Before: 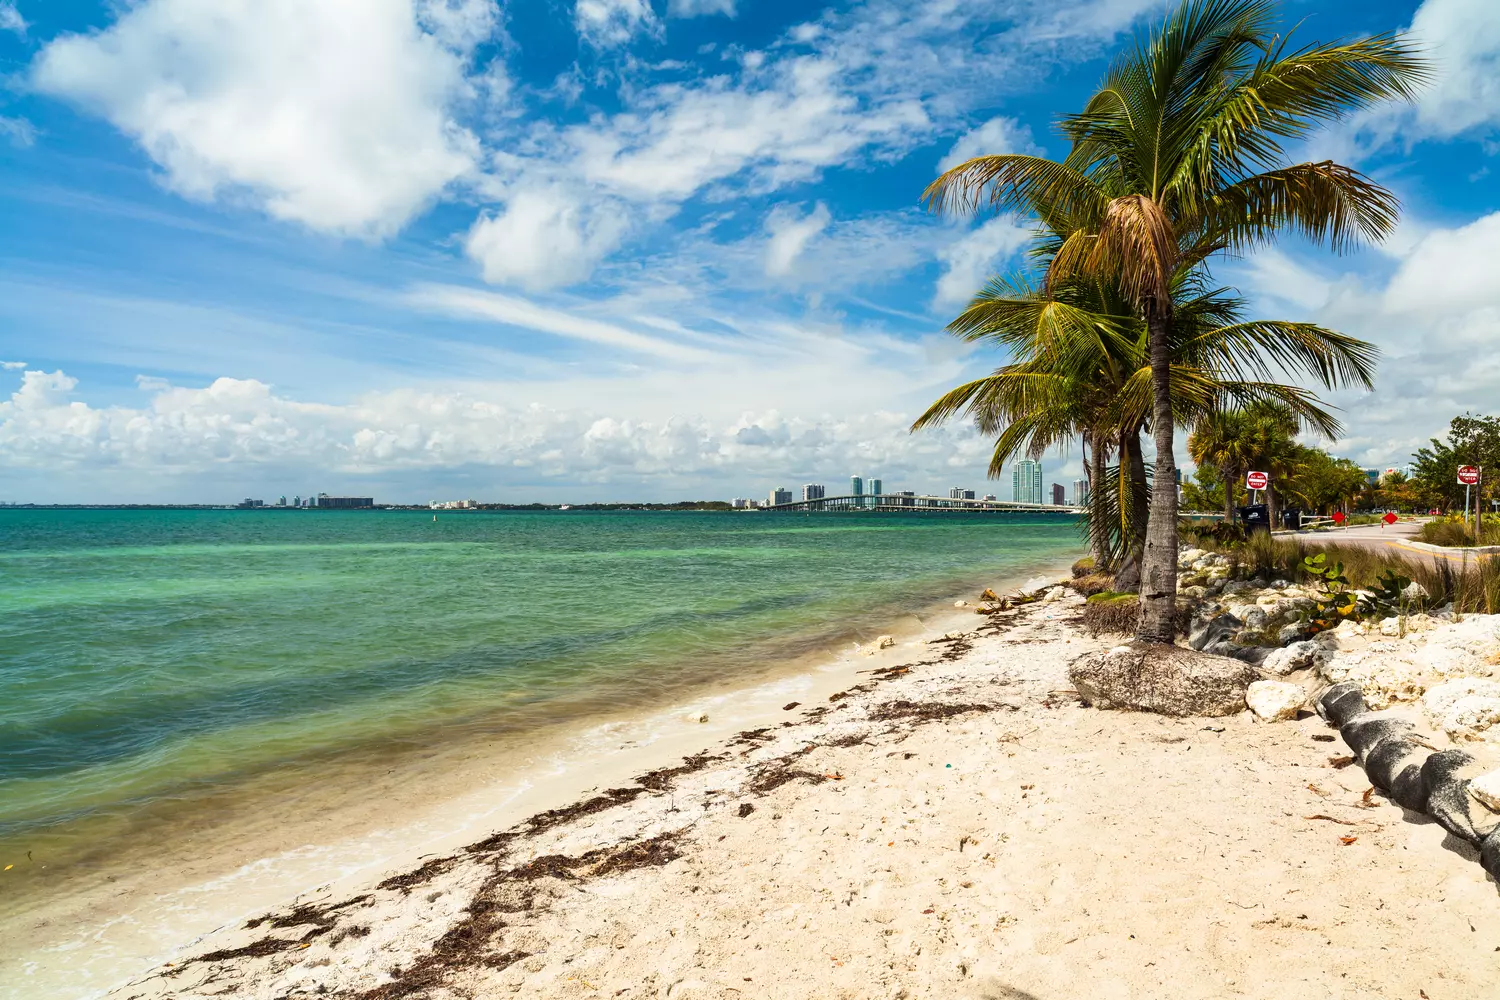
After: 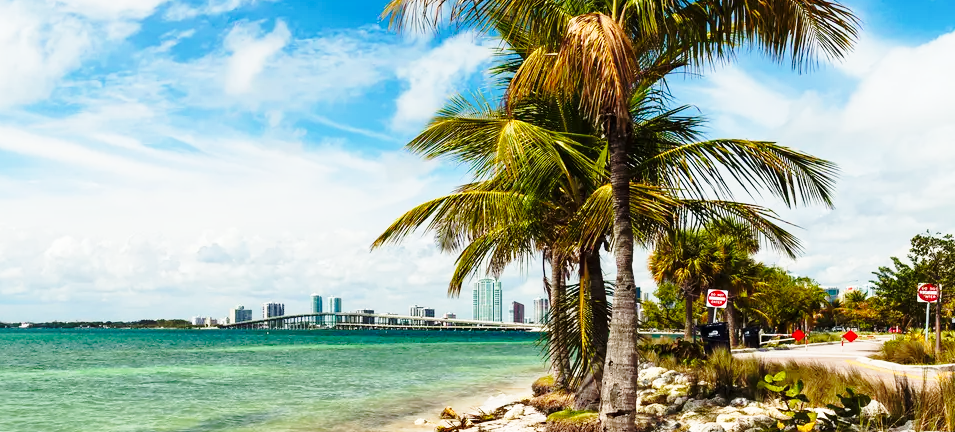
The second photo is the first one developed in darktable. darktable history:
base curve: curves: ch0 [(0, 0) (0.028, 0.03) (0.121, 0.232) (0.46, 0.748) (0.859, 0.968) (1, 1)], preserve colors none
crop: left 36.005%, top 18.293%, right 0.31%, bottom 38.444%
